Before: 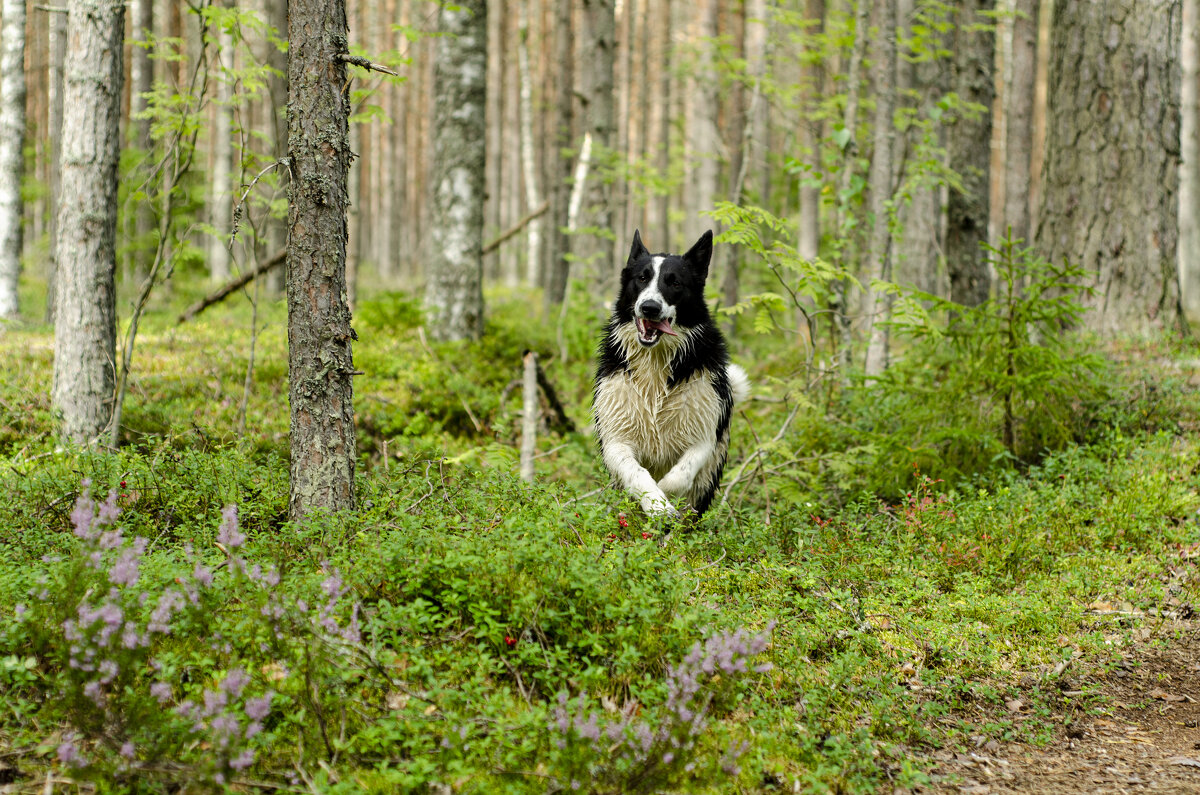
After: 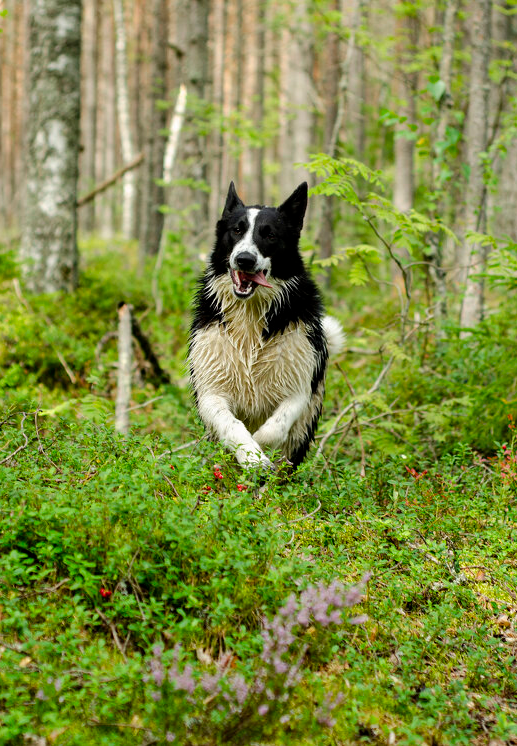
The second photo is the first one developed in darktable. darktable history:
tone equalizer: mask exposure compensation -0.506 EV
crop: left 33.766%, top 6.061%, right 23.101%
